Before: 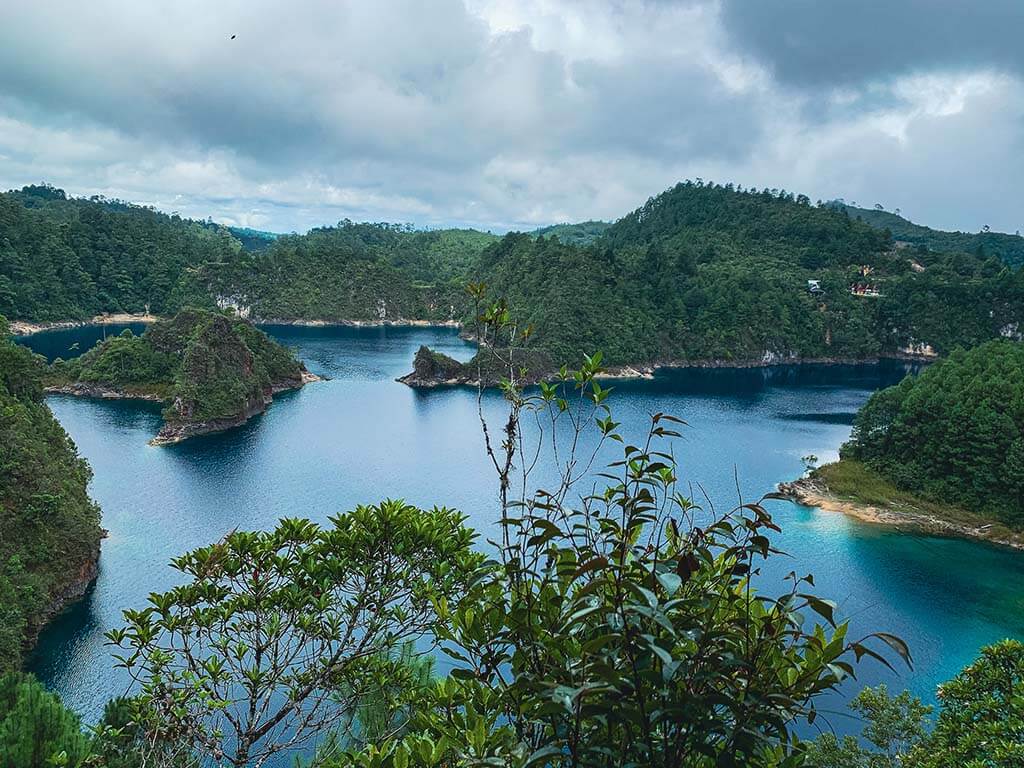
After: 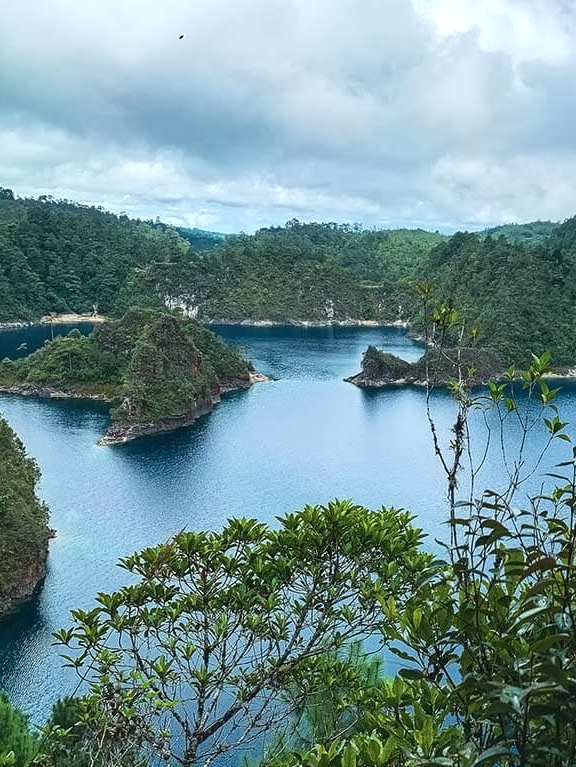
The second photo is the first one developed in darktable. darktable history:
crop: left 5.114%, right 38.589%
exposure: exposure 0.3 EV, compensate highlight preservation false
contrast equalizer: y [[0.5 ×6], [0.5 ×6], [0.5 ×6], [0 ×6], [0, 0.039, 0.251, 0.29, 0.293, 0.292]]
